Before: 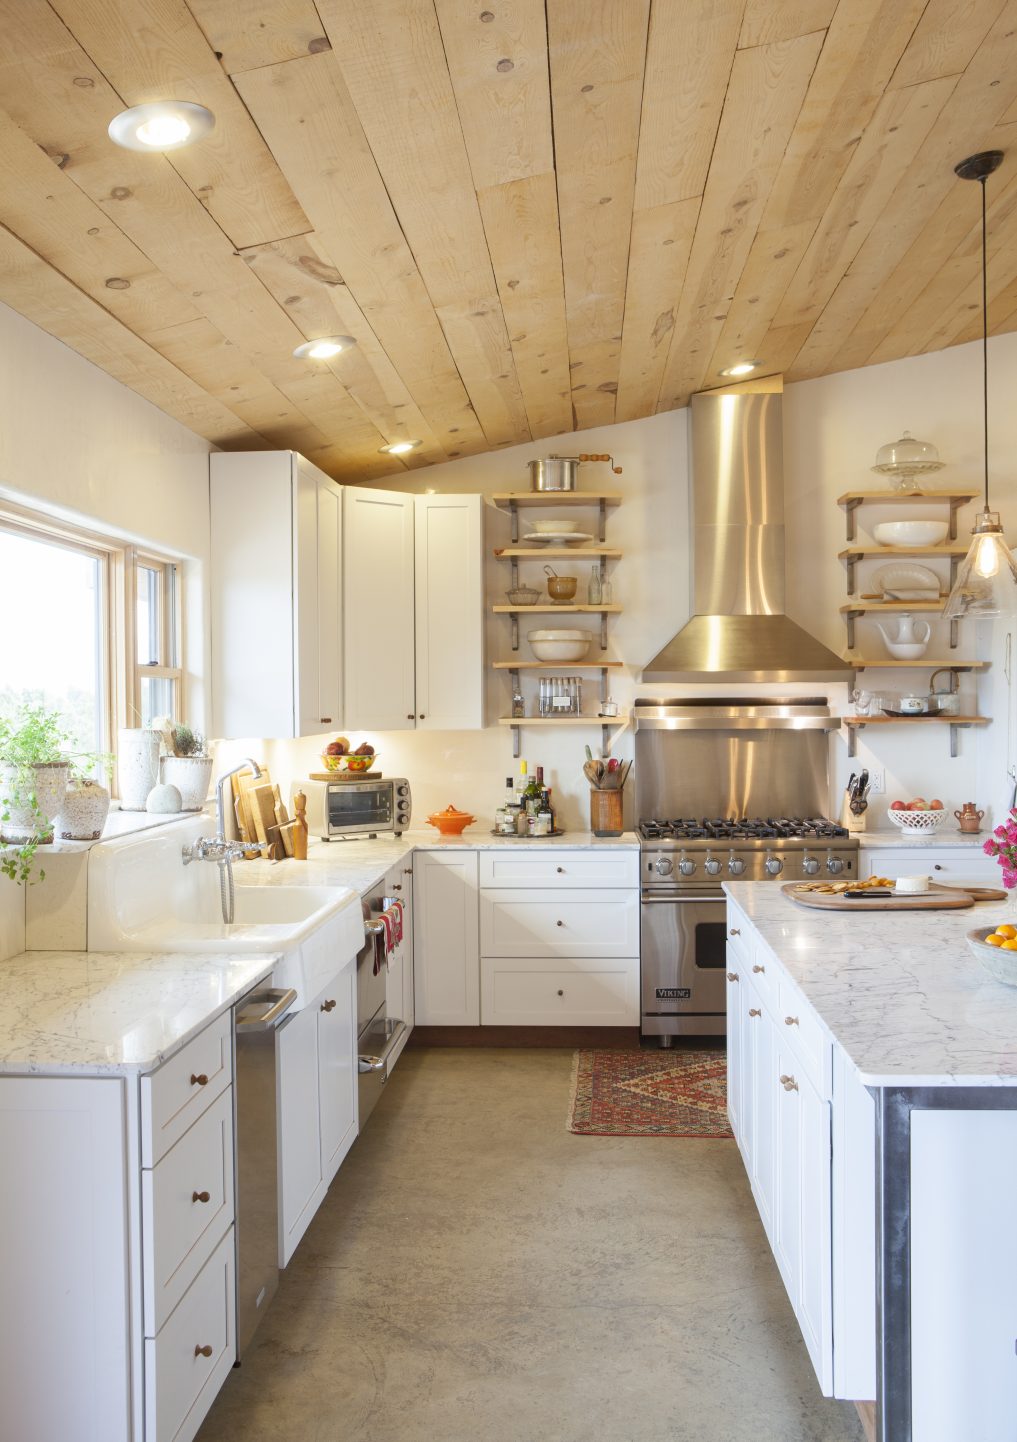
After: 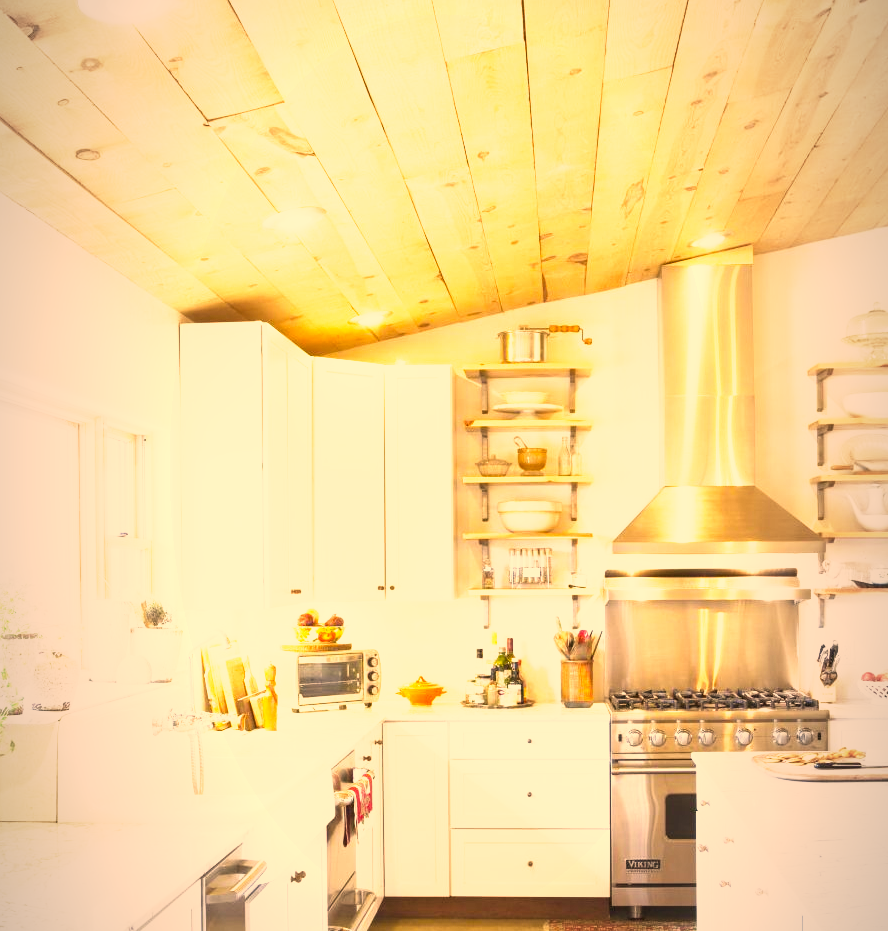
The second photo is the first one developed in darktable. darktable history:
crop: left 3.015%, top 8.969%, right 9.647%, bottom 26.457%
base curve: curves: ch0 [(0, 0) (0.495, 0.917) (1, 1)], preserve colors none
color correction: highlights a* 15, highlights b* 31.55
exposure: exposure 0.496 EV, compensate highlight preservation false
vignetting: fall-off start 97%, fall-off radius 100%, width/height ratio 0.609, unbound false
